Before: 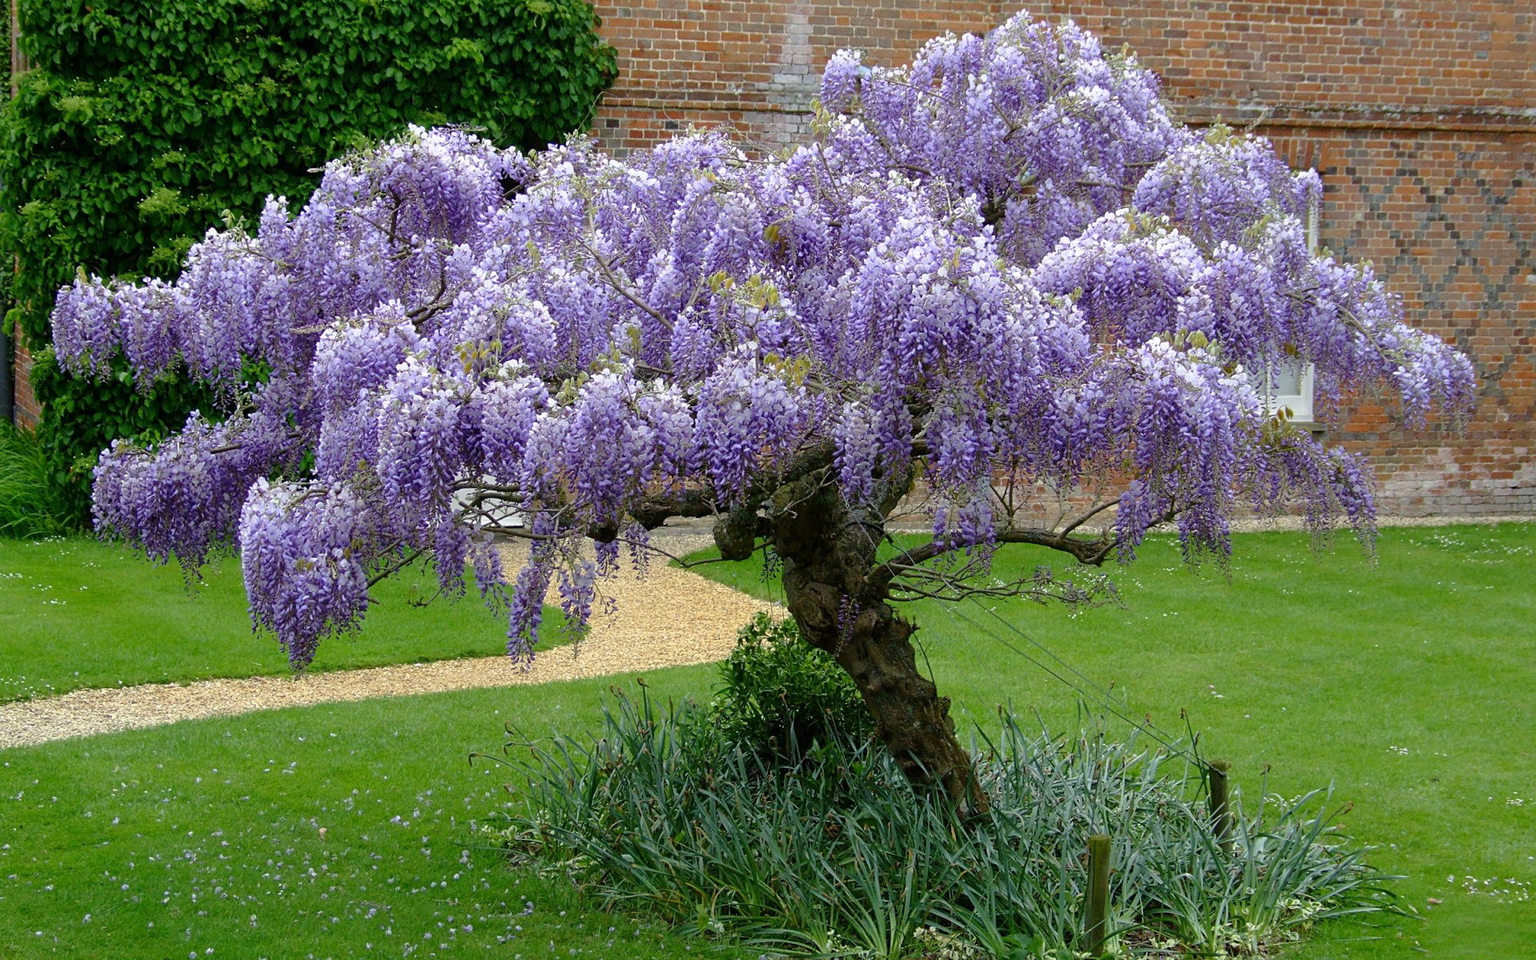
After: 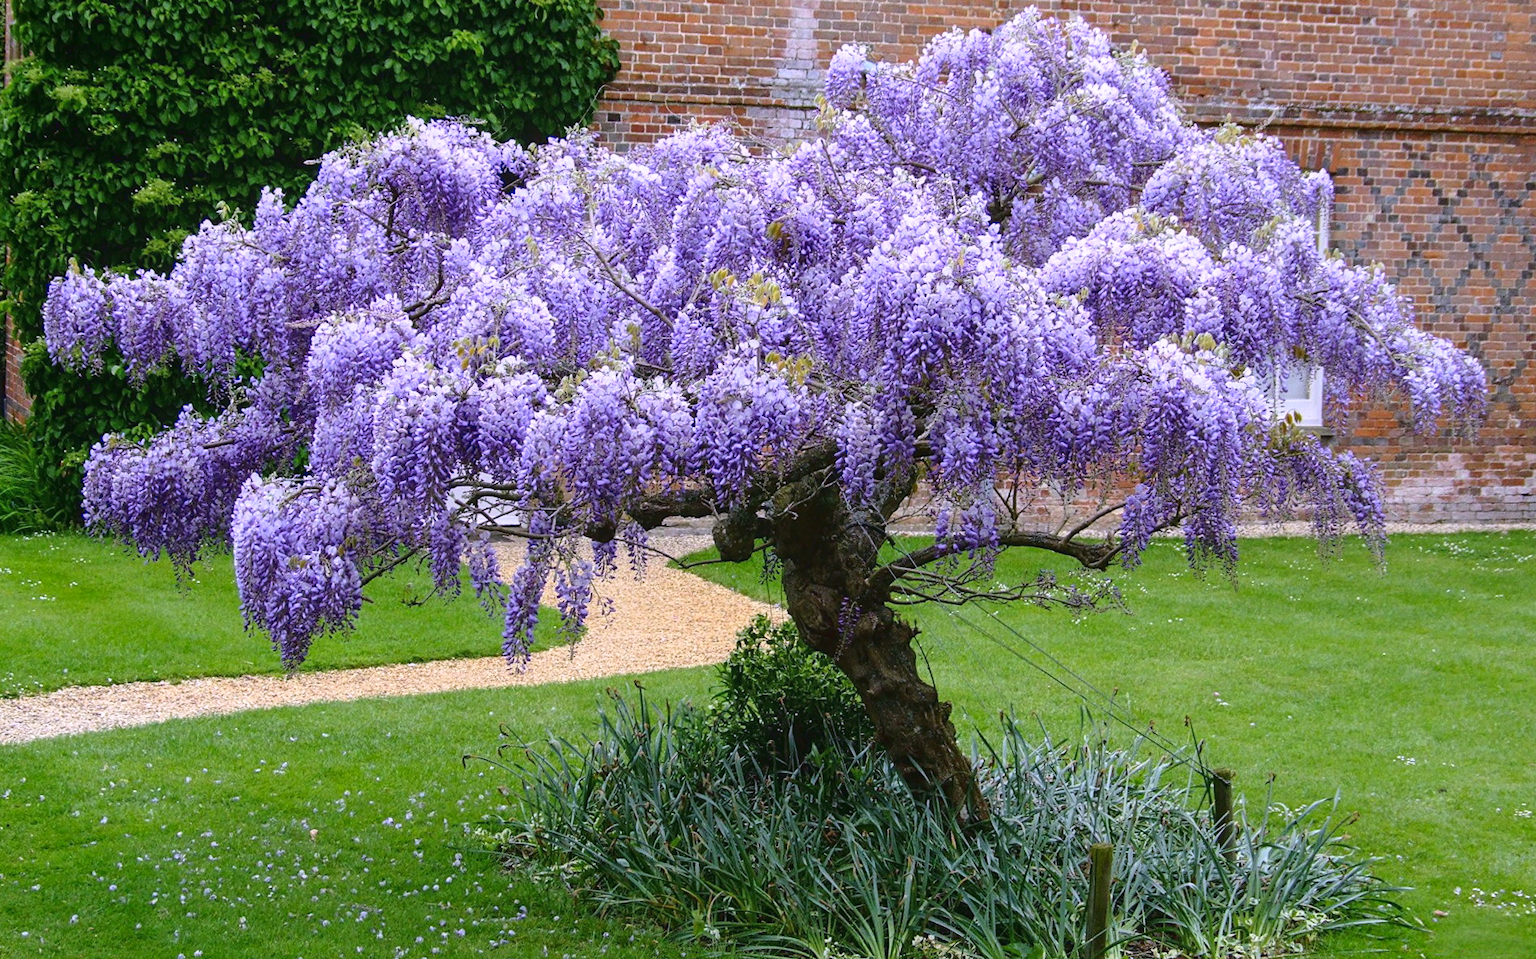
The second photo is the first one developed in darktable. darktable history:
white balance: red 1.042, blue 1.17
local contrast: detail 110%
tone curve: curves: ch0 [(0, 0.032) (0.181, 0.156) (0.751, 0.829) (1, 1)], color space Lab, linked channels, preserve colors none
crop and rotate: angle -0.5°
